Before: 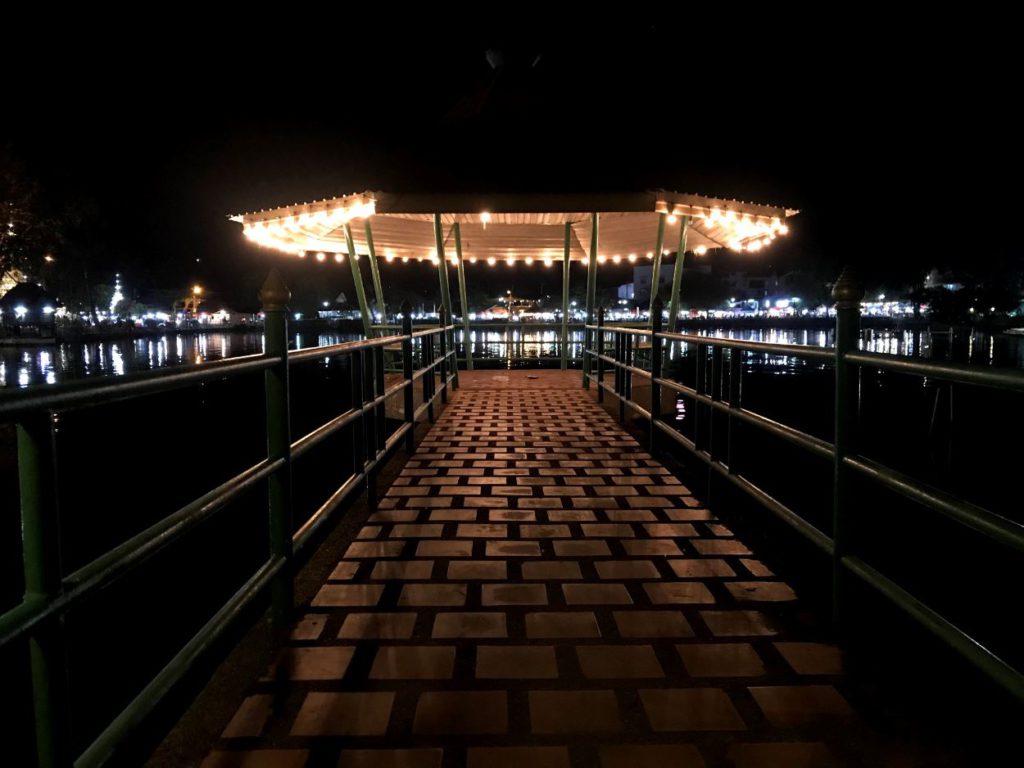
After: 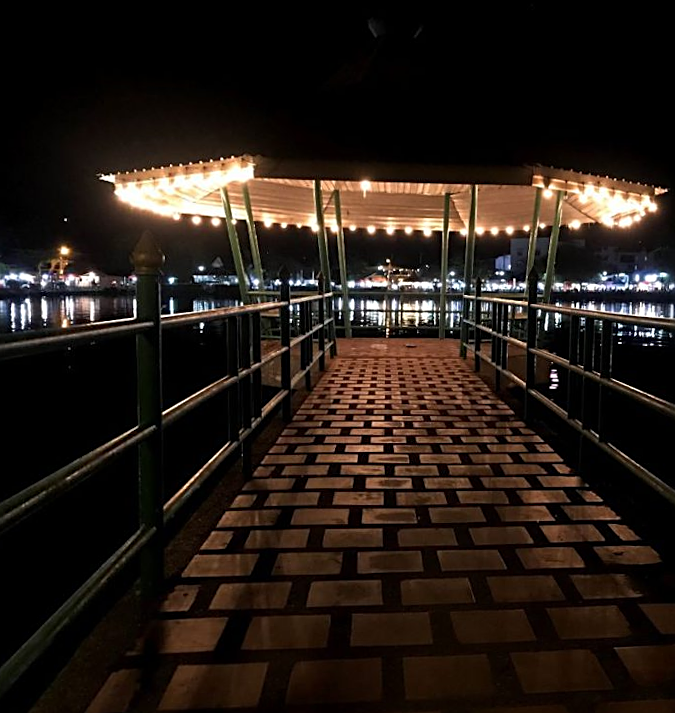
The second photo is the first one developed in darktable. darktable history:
crop and rotate: left 15.055%, right 18.278%
sharpen: on, module defaults
rotate and perspective: rotation 0.679°, lens shift (horizontal) 0.136, crop left 0.009, crop right 0.991, crop top 0.078, crop bottom 0.95
